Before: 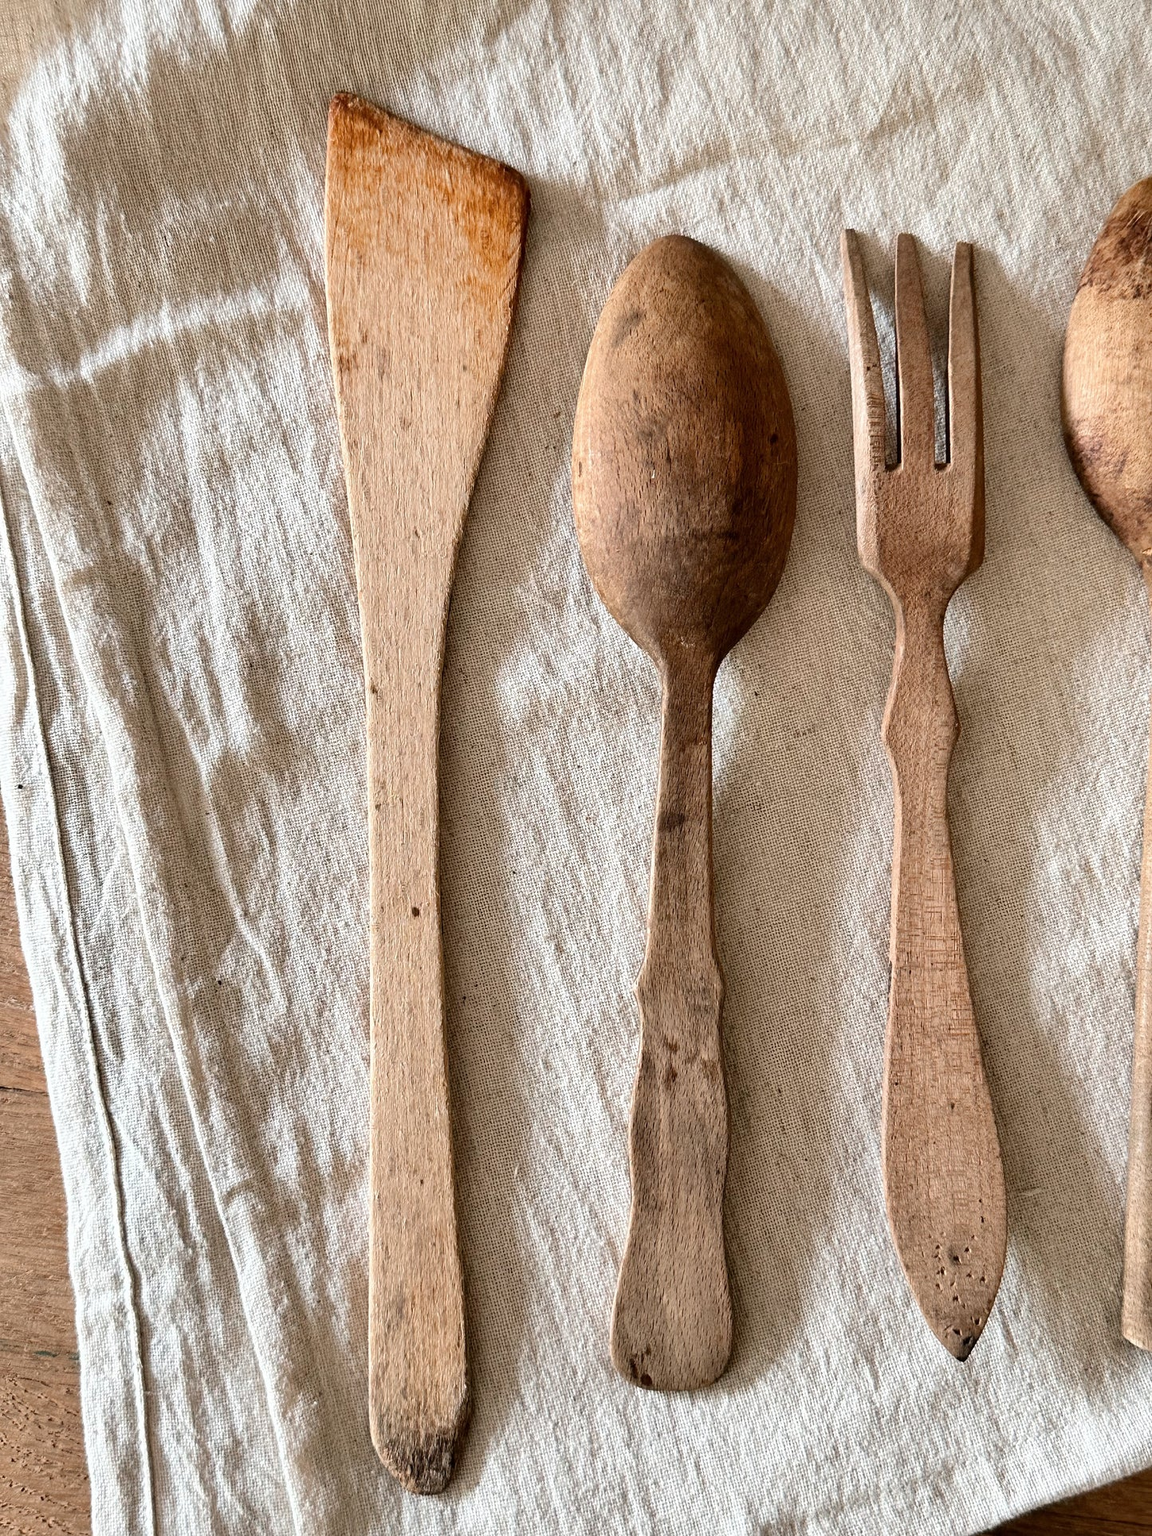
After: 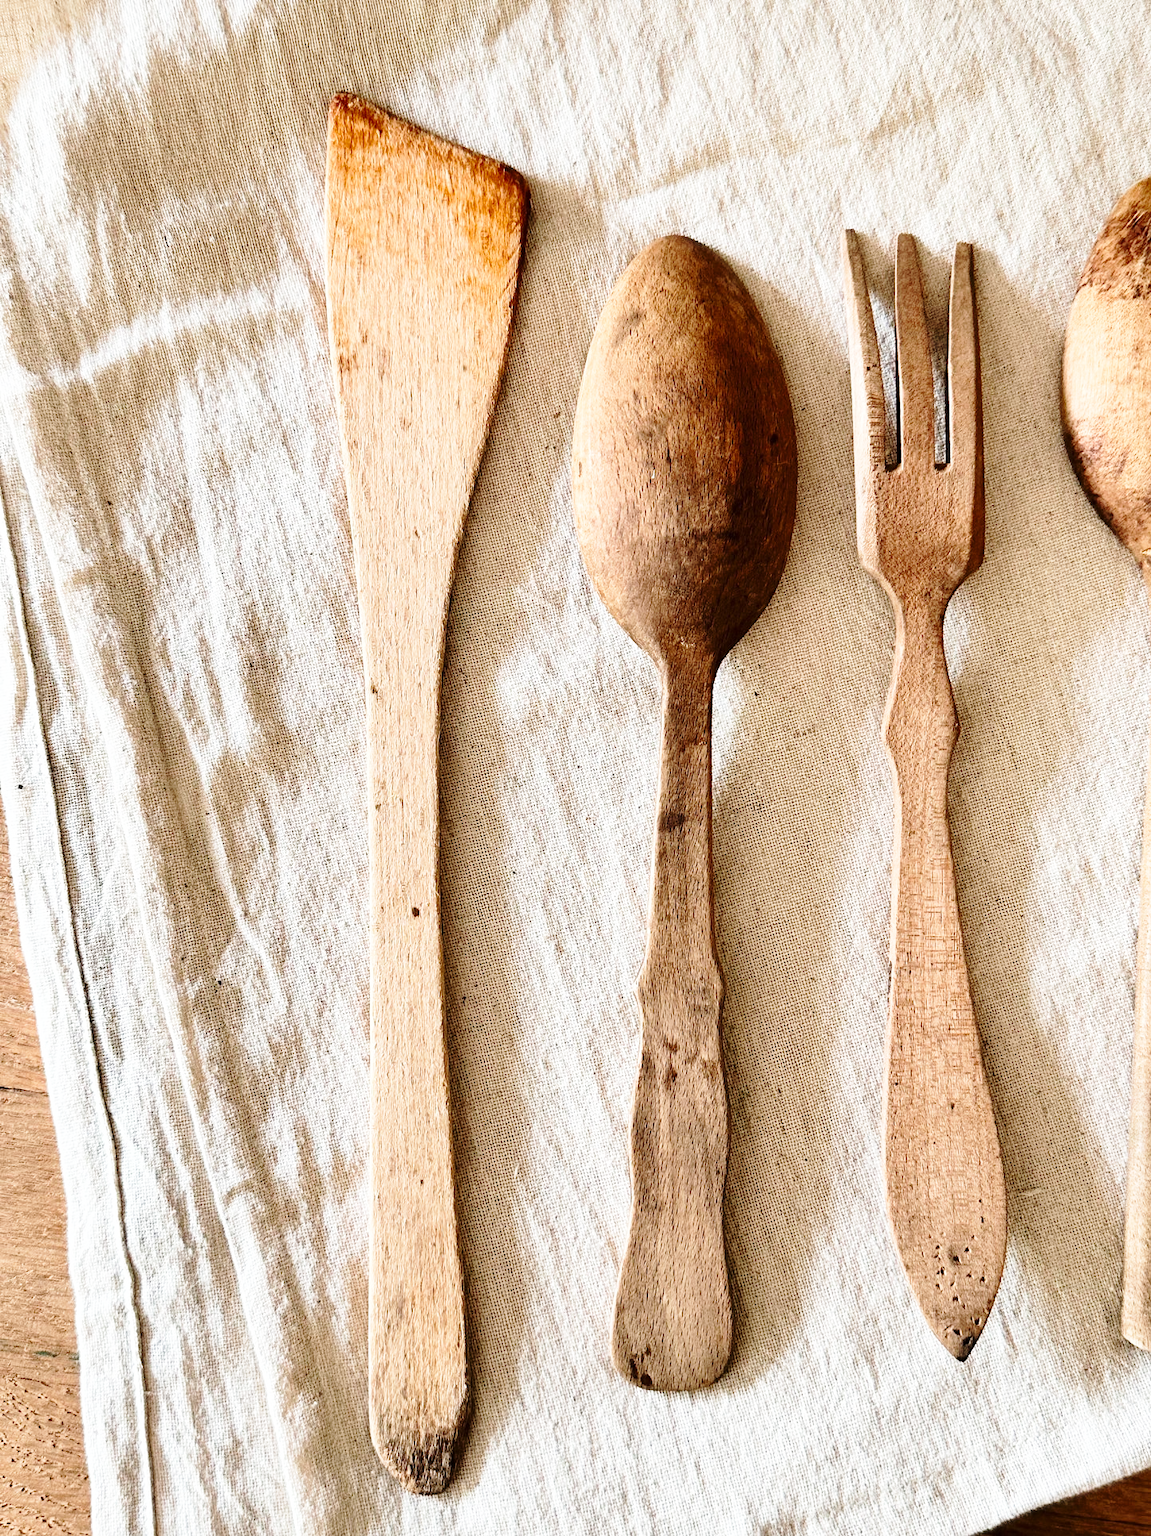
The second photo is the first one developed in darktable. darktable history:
base curve: curves: ch0 [(0, 0) (0.028, 0.03) (0.121, 0.232) (0.46, 0.748) (0.859, 0.968) (1, 1)], preserve colors none
tone equalizer: on, module defaults
velvia: strength 15%
contrast brightness saturation: contrast 0.08, saturation 0.02
